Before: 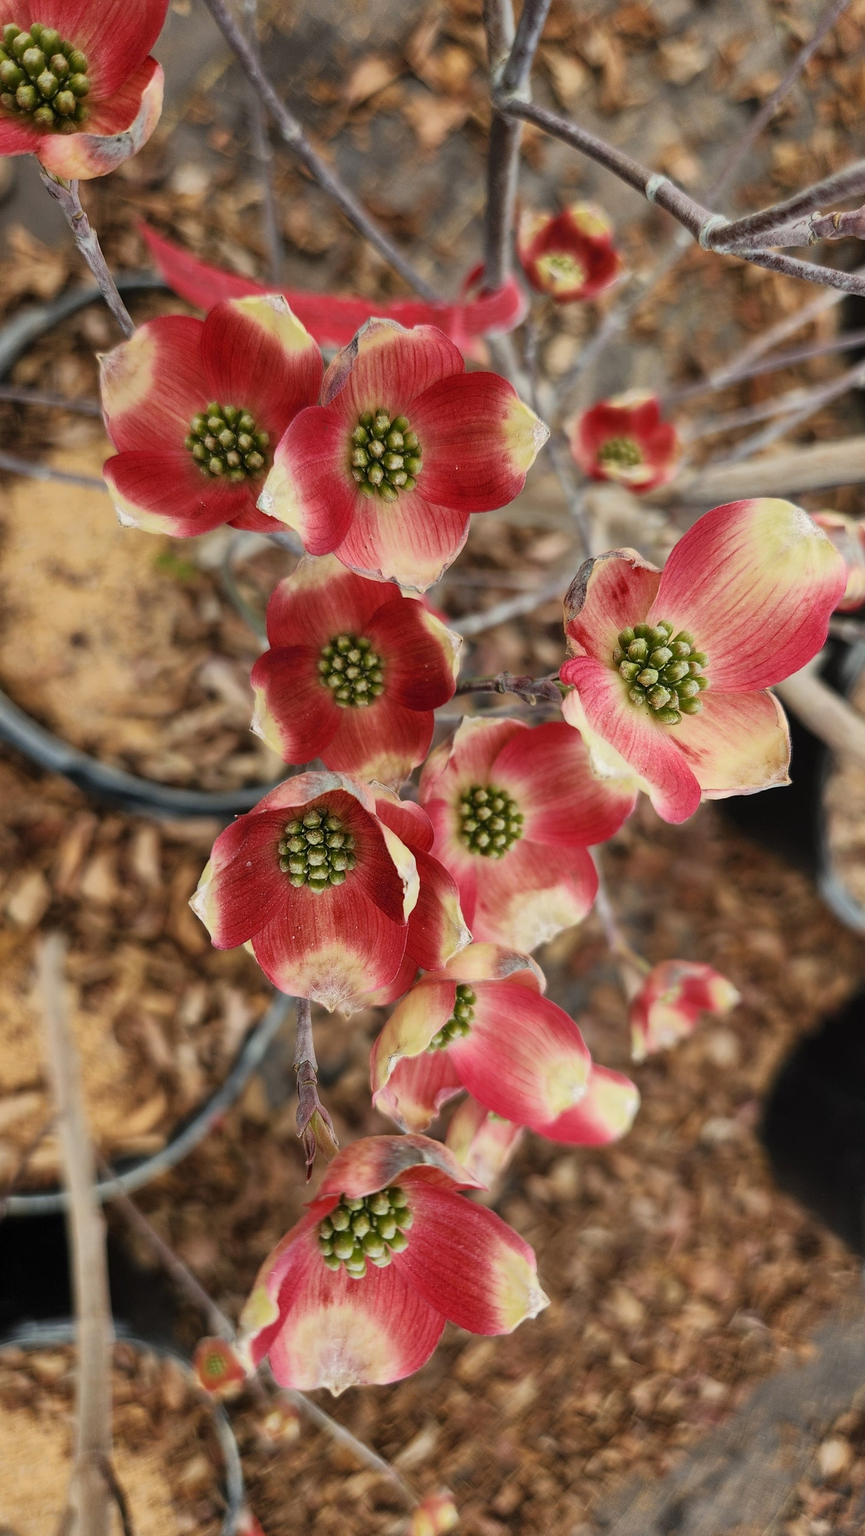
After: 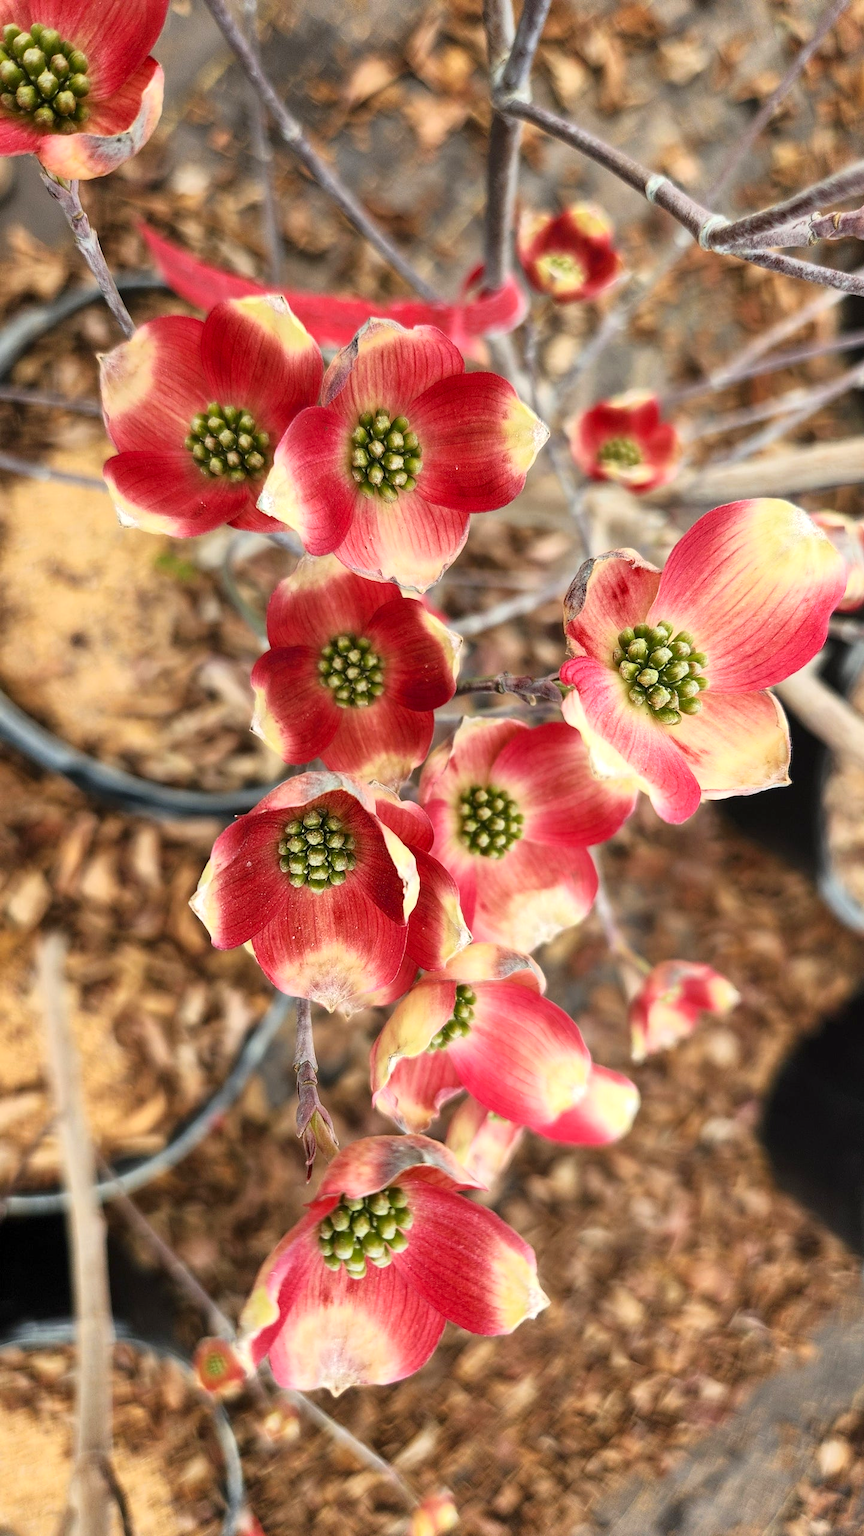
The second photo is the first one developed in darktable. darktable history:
exposure: black level correction 0.001, exposure 0.5 EV, compensate highlight preservation false
tone equalizer: on, module defaults
contrast brightness saturation: contrast 0.101, brightness 0.03, saturation 0.091
